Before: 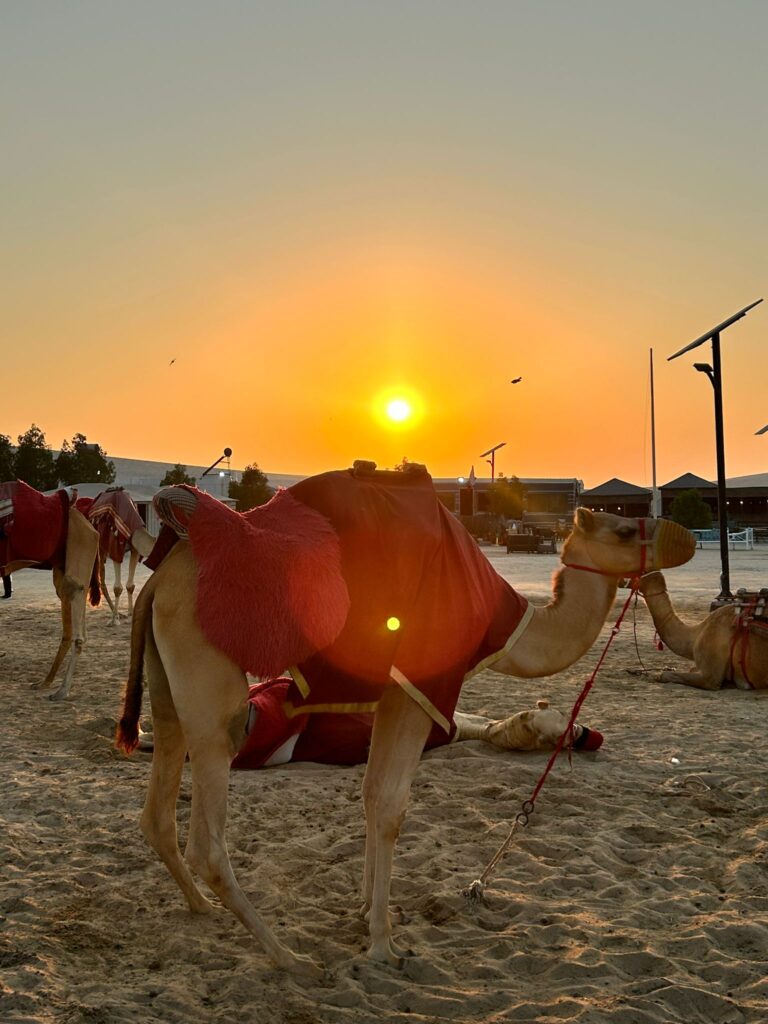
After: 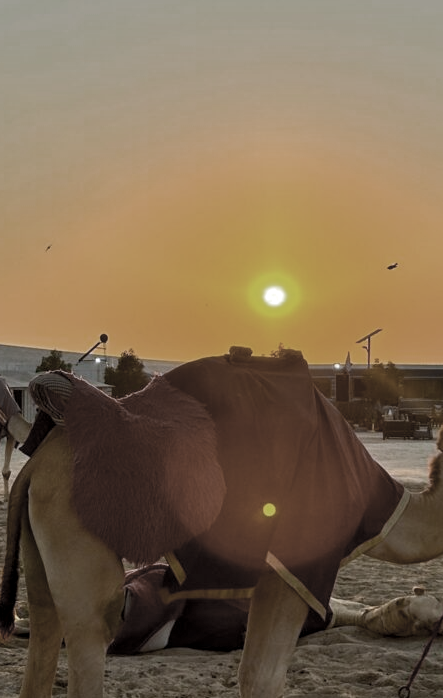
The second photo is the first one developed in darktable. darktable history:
color zones: curves: ch0 [(0, 0.487) (0.241, 0.395) (0.434, 0.373) (0.658, 0.412) (0.838, 0.487)]; ch1 [(0, 0) (0.053, 0.053) (0.211, 0.202) (0.579, 0.259) (0.781, 0.241)]
crop: left 16.202%, top 11.208%, right 26.045%, bottom 20.557%
color balance rgb: perceptual saturation grading › global saturation 20%, global vibrance 20%
local contrast: highlights 100%, shadows 100%, detail 120%, midtone range 0.2
